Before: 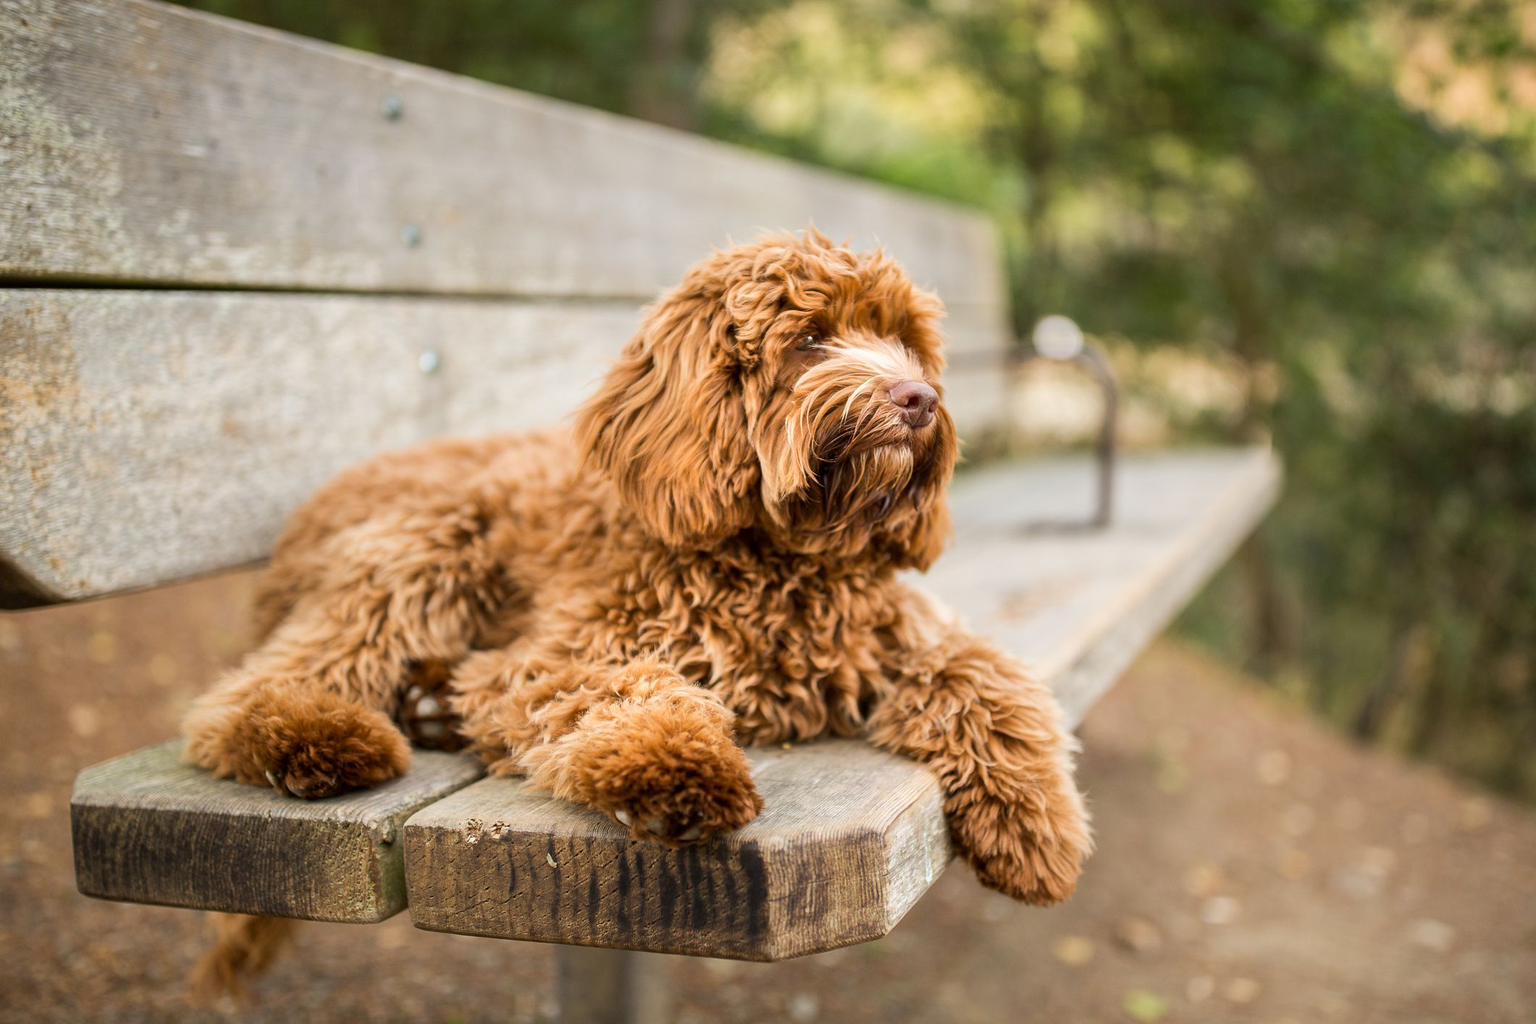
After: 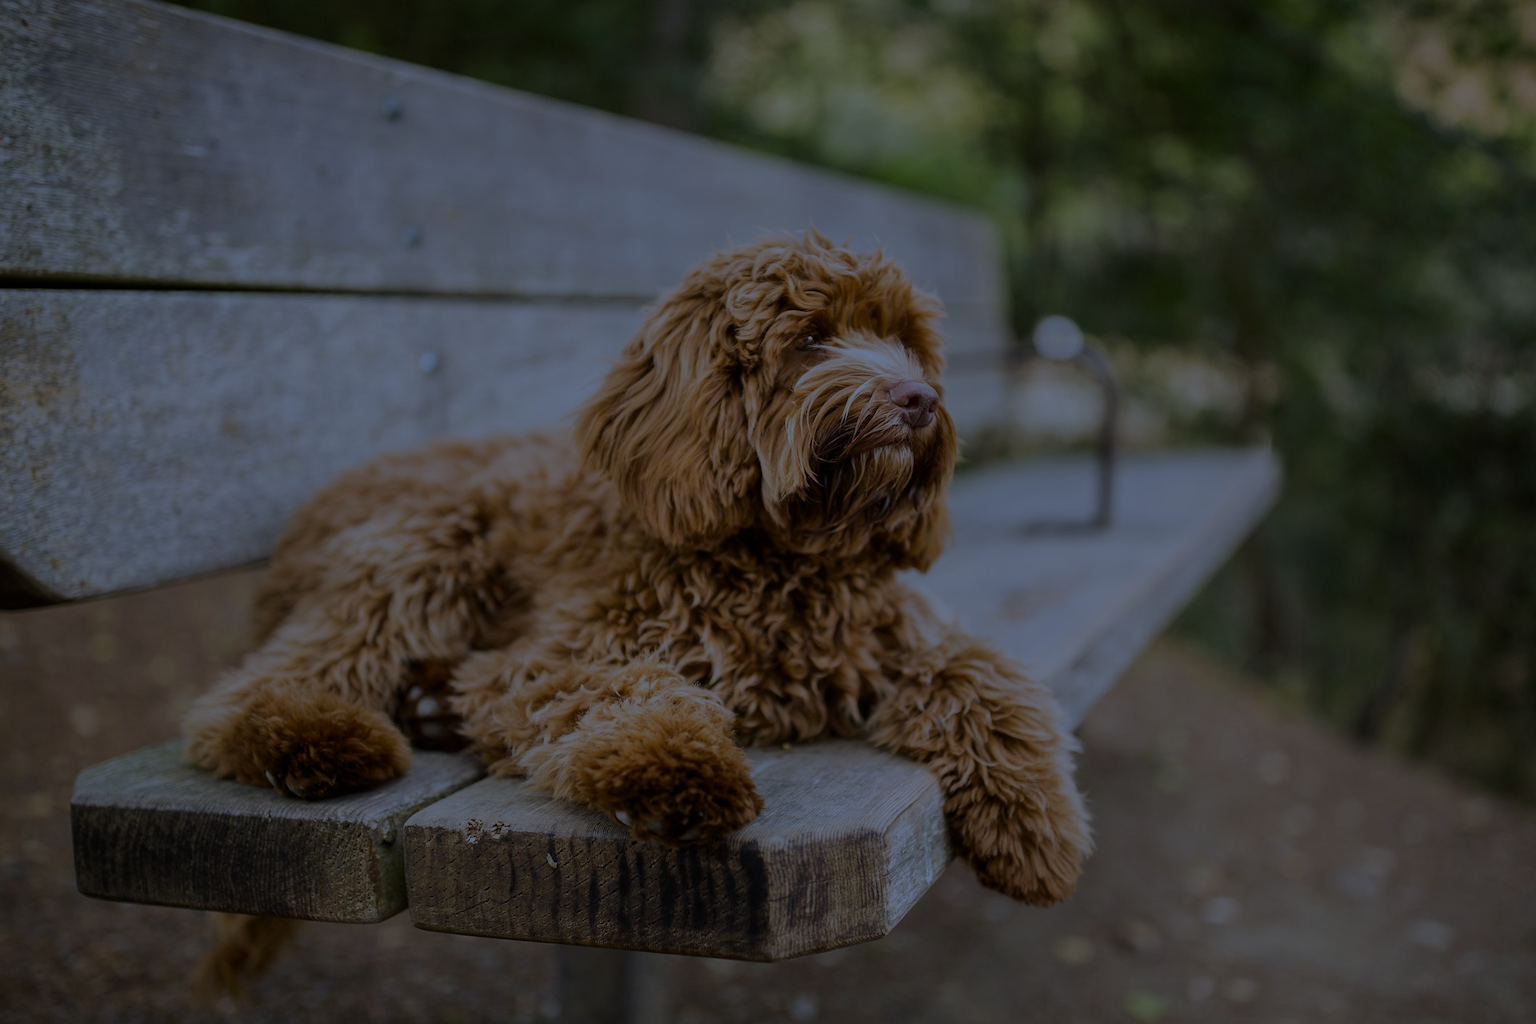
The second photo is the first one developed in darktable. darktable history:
white balance: red 0.871, blue 1.249
exposure: exposure -2.446 EV, compensate highlight preservation false
tone equalizer: on, module defaults
